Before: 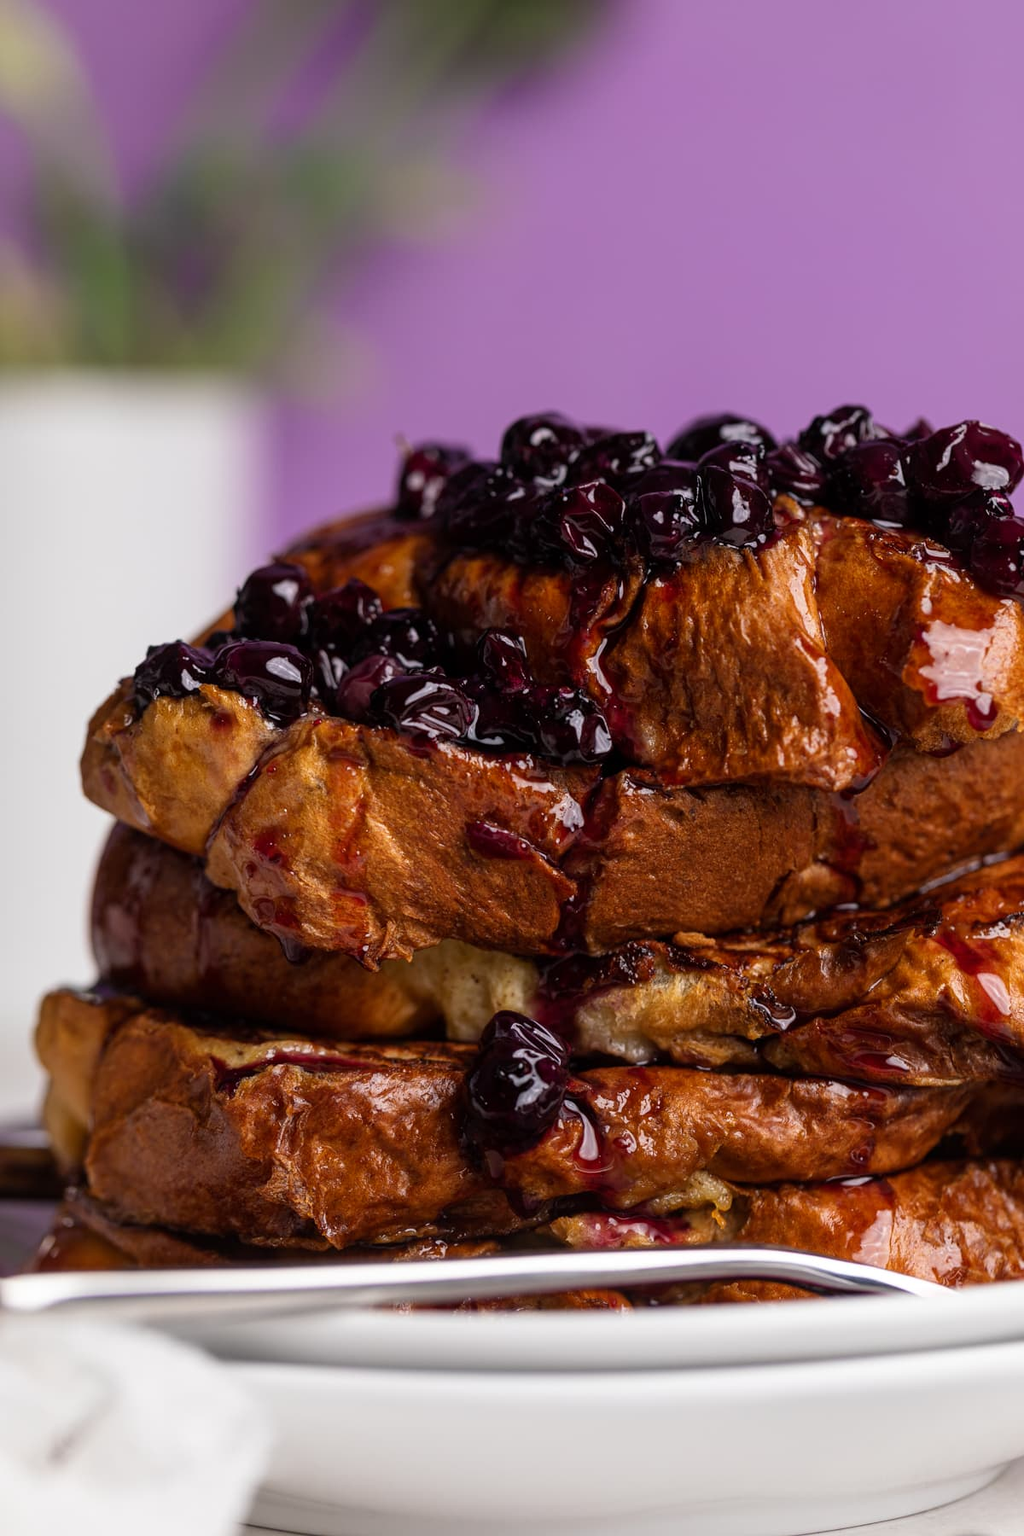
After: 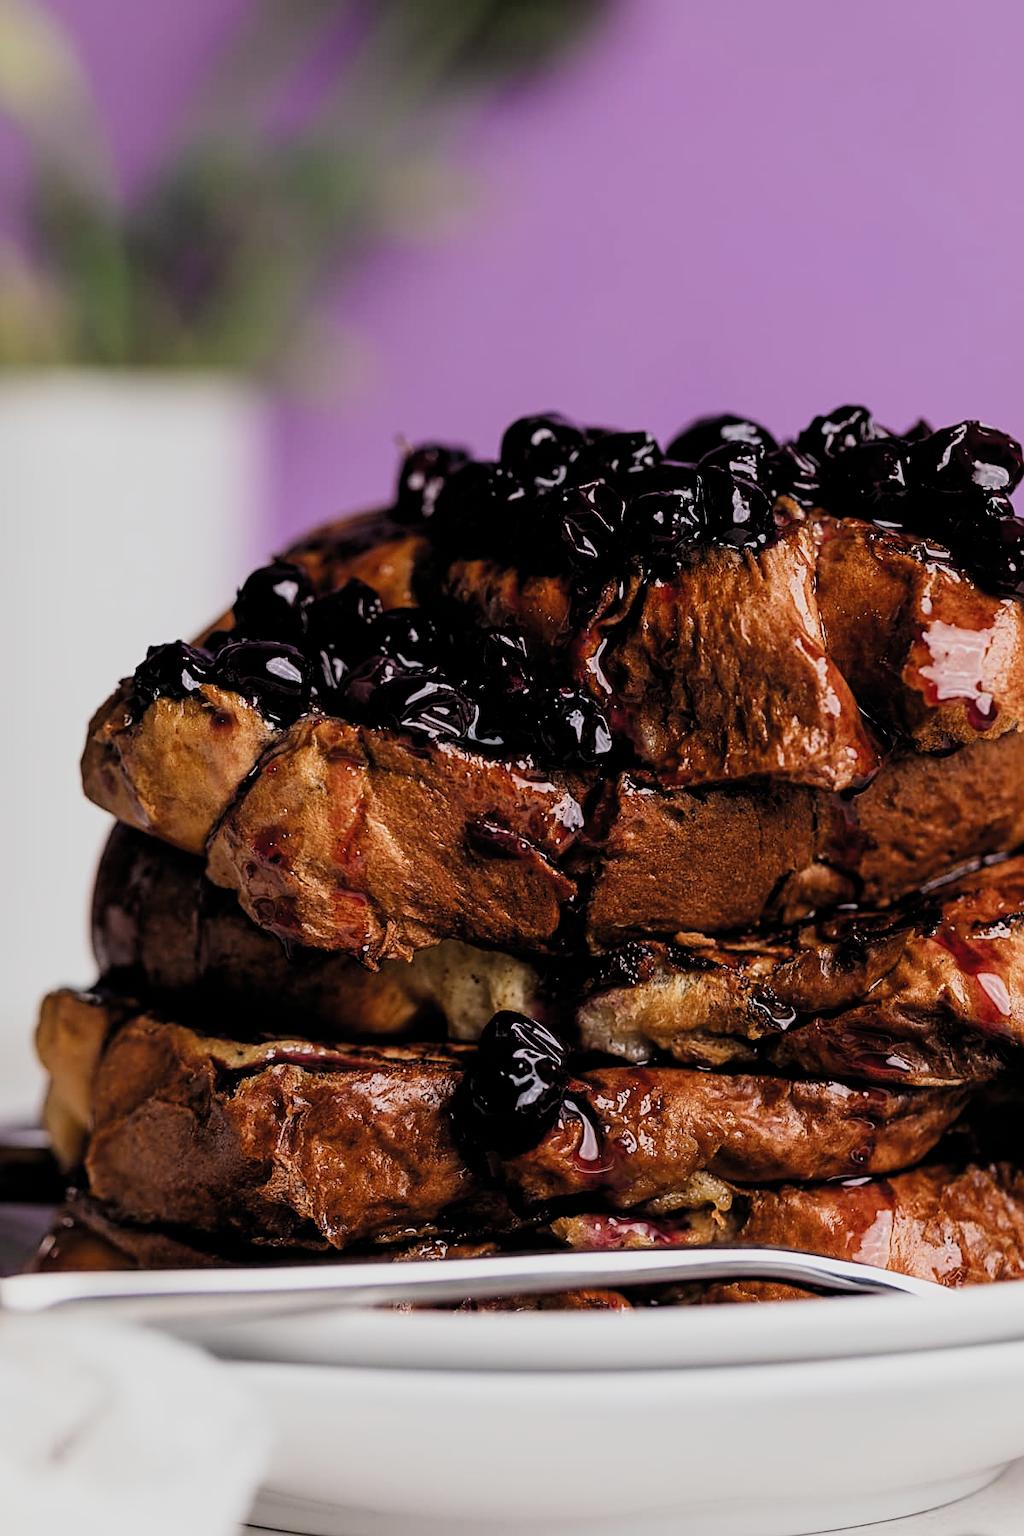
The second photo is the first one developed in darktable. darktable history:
filmic rgb: black relative exposure -5.11 EV, white relative exposure 3.98 EV, hardness 2.9, contrast 1.301, color science v4 (2020)
sharpen: on, module defaults
